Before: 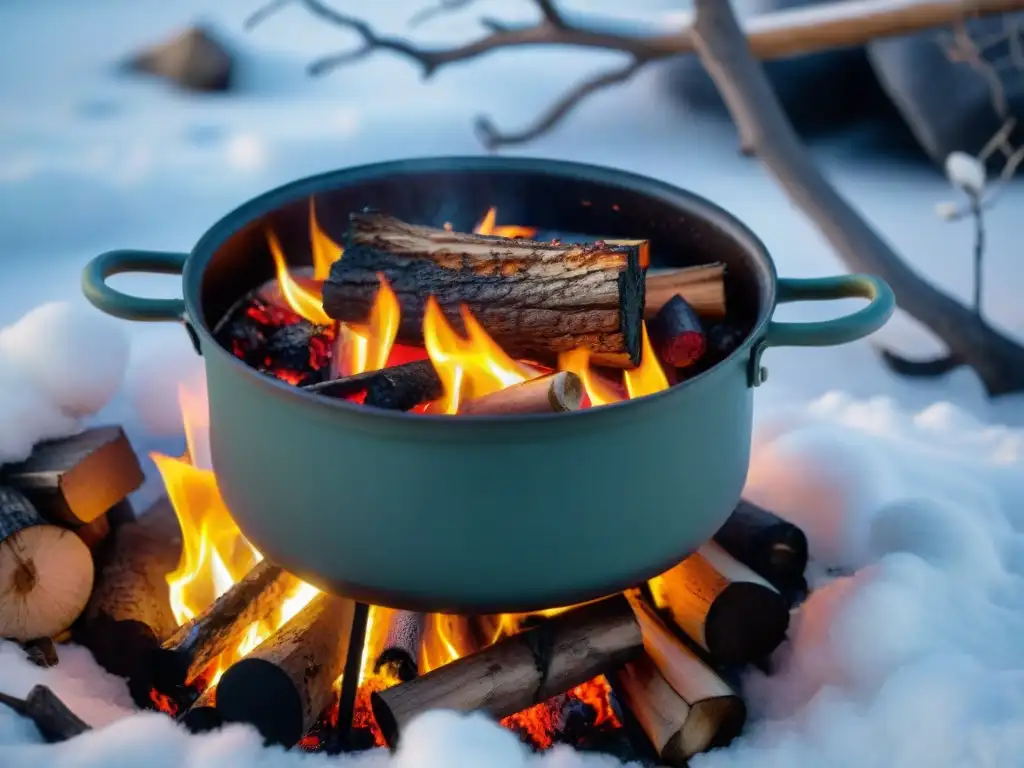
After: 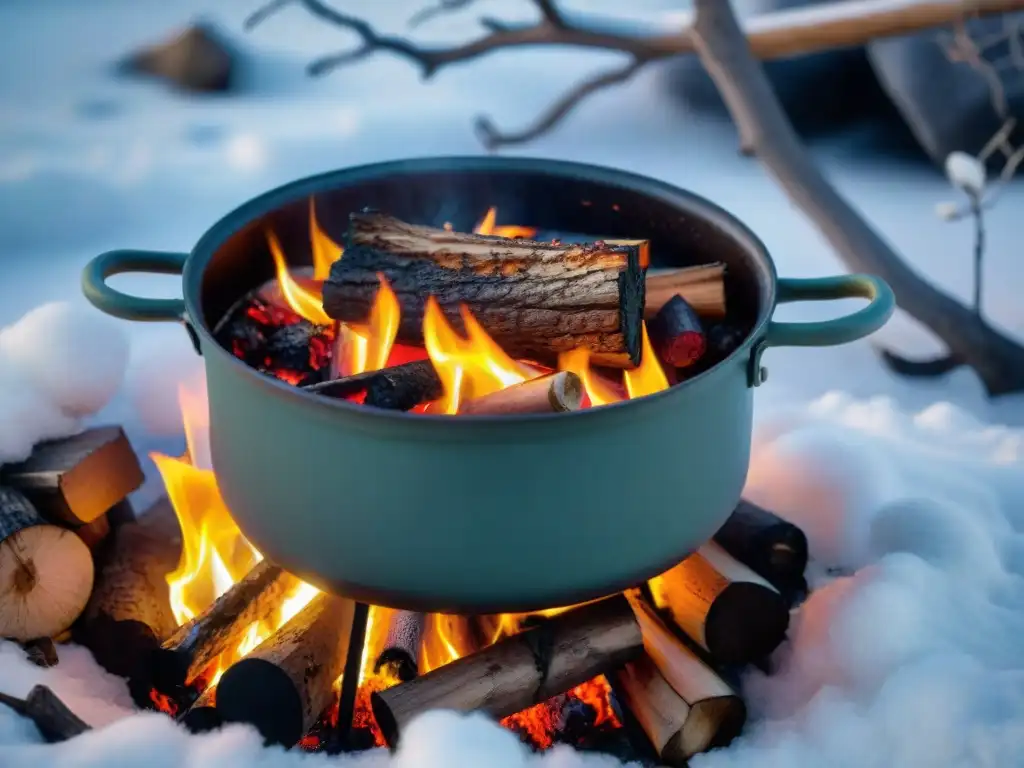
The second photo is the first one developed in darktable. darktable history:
shadows and highlights: radius 108.04, shadows 40.63, highlights -71.53, low approximation 0.01, soften with gaussian
